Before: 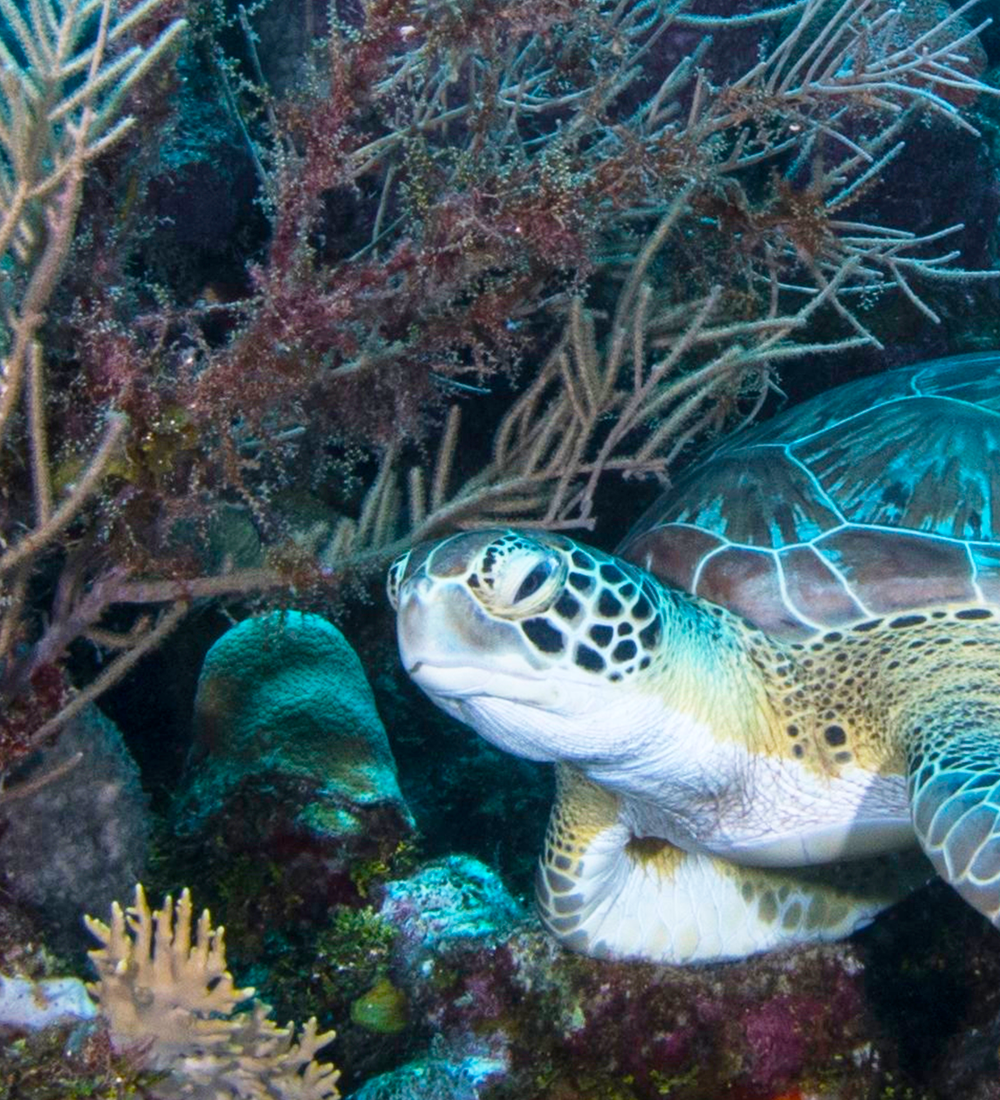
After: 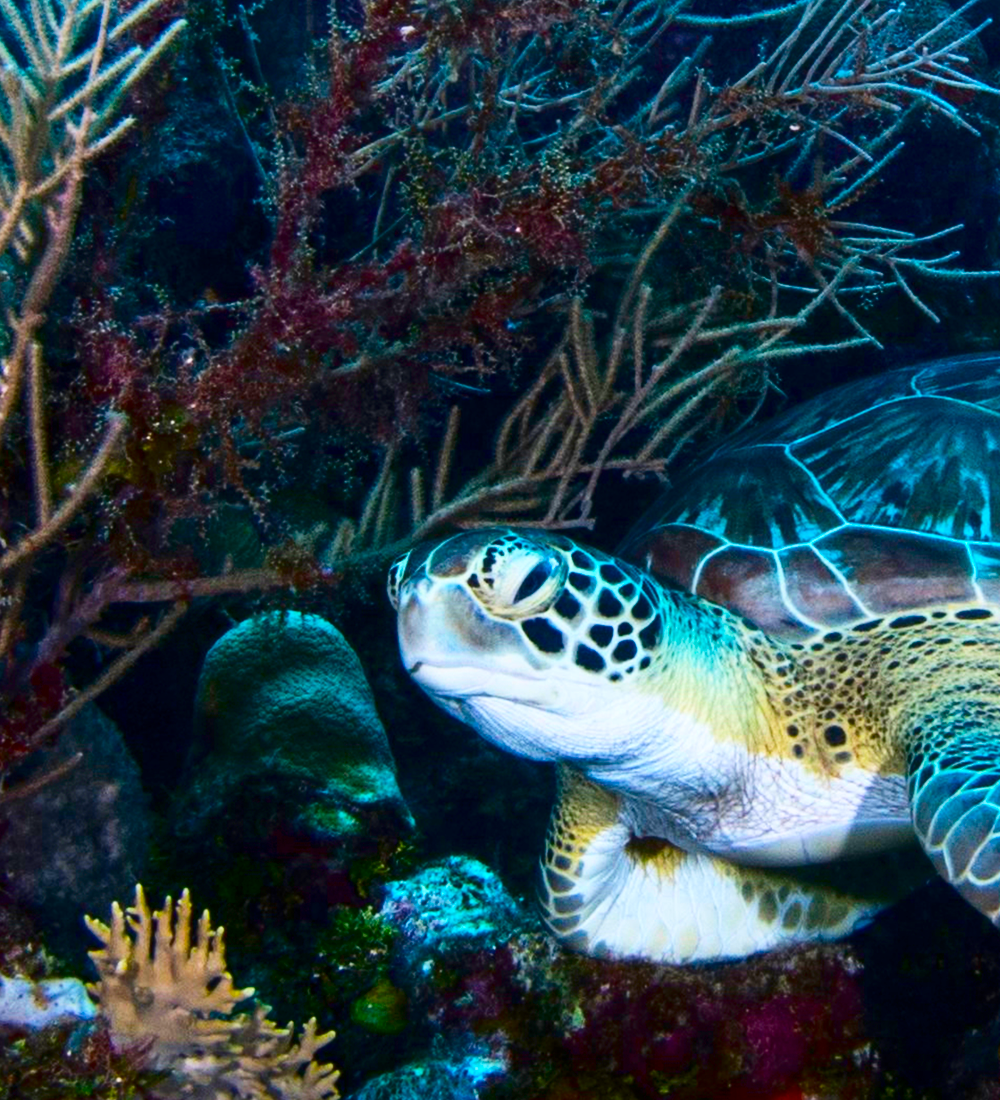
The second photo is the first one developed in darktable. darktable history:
contrast brightness saturation: contrast 0.19, brightness -0.24, saturation 0.11
color correction: saturation 1.32
